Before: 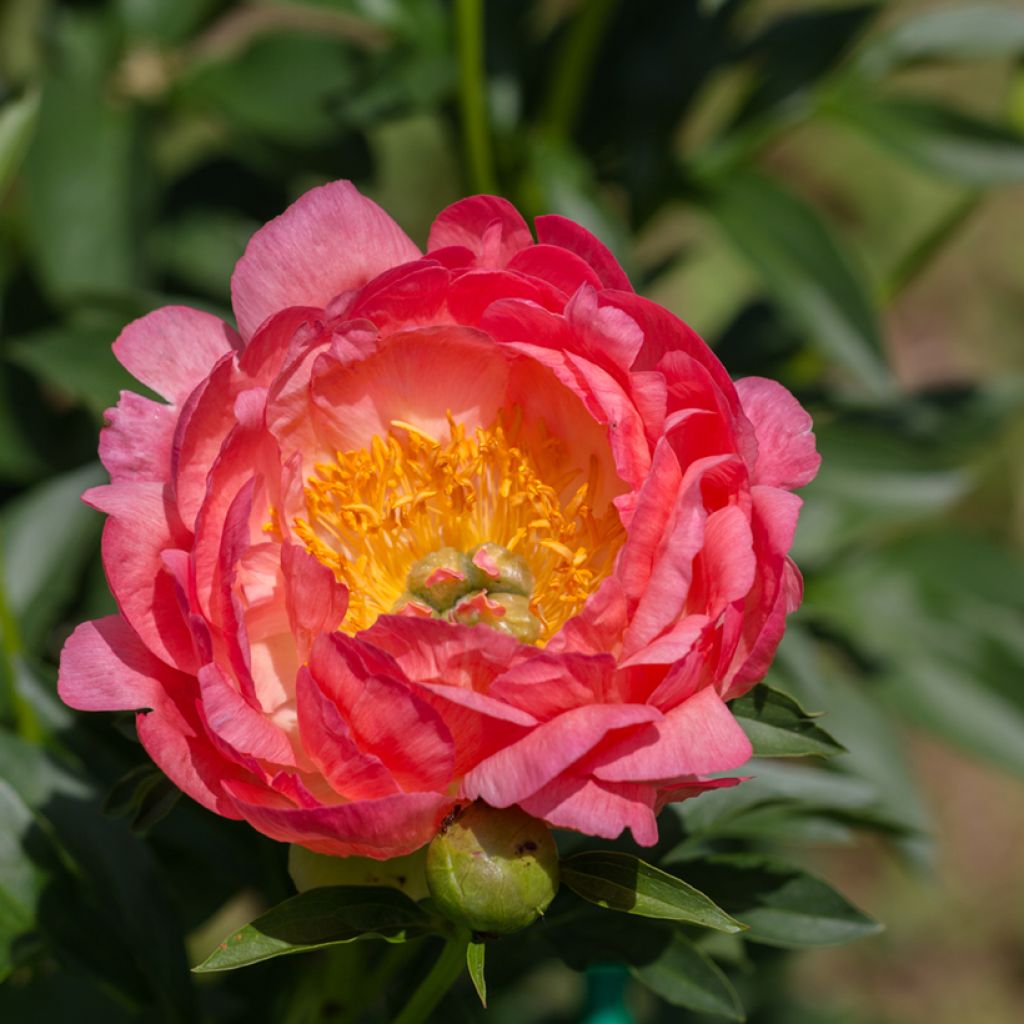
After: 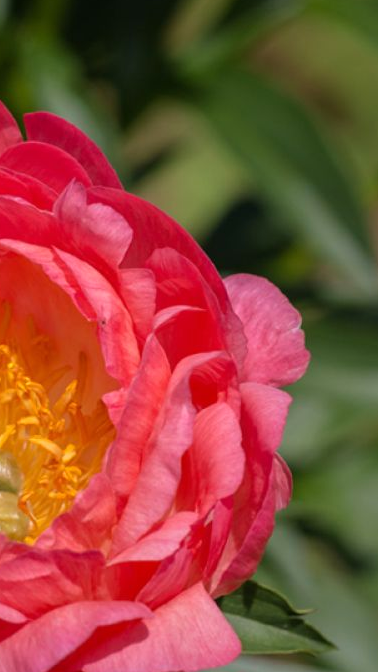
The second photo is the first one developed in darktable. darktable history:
crop and rotate: left 49.936%, top 10.094%, right 13.136%, bottom 24.256%
velvia: strength 10%
